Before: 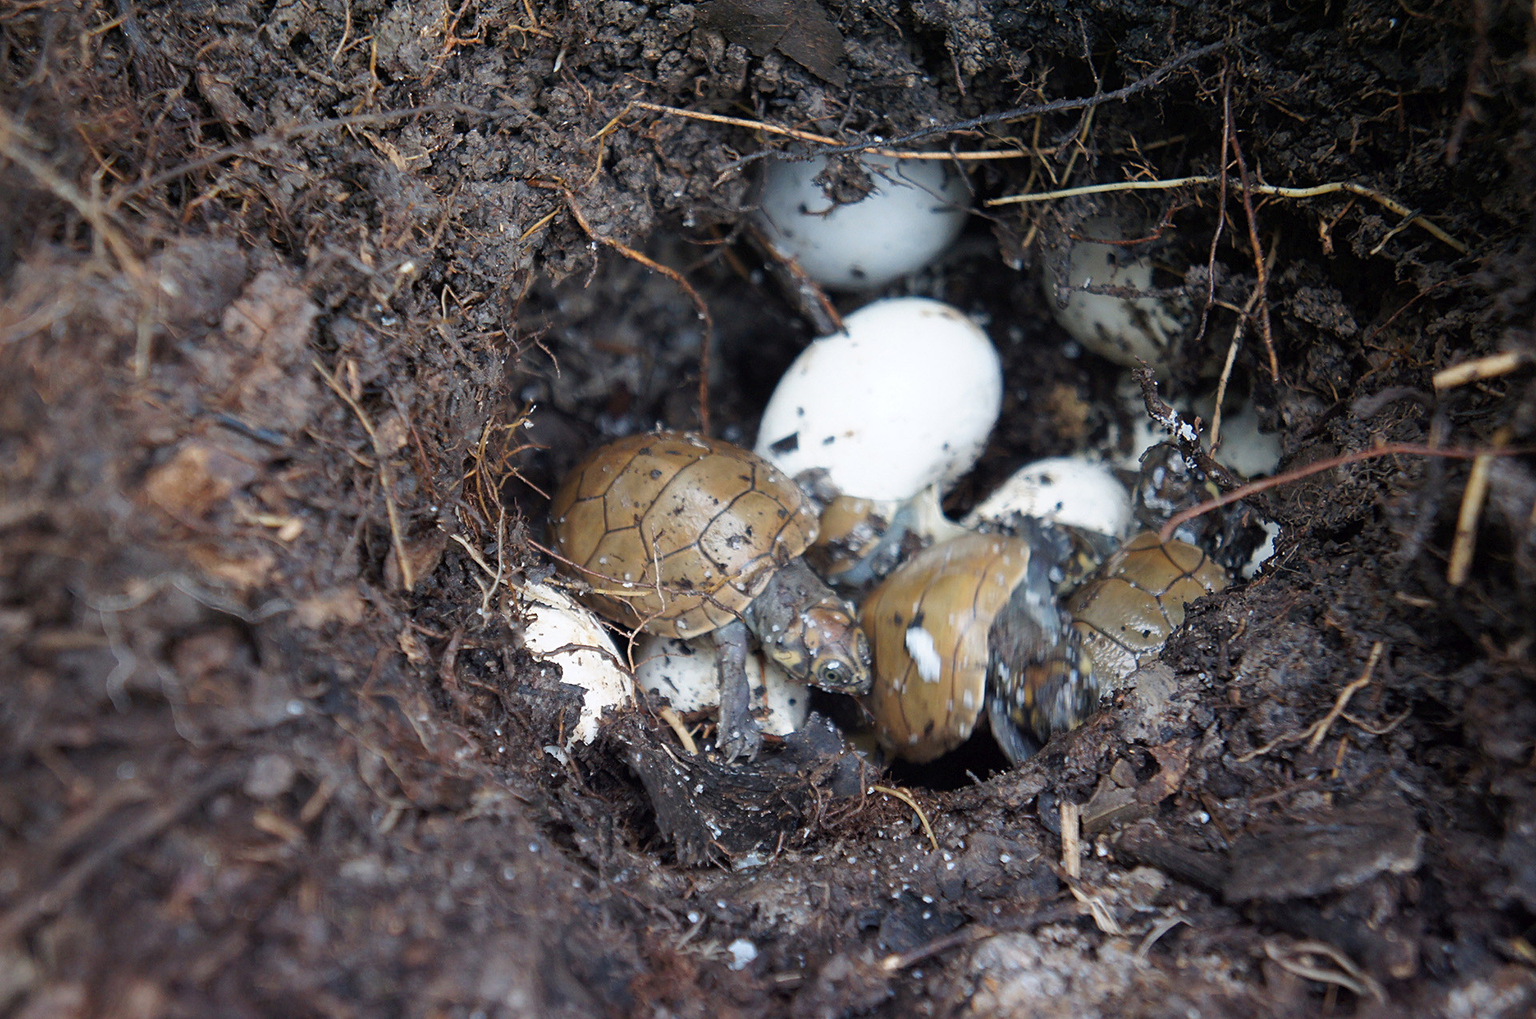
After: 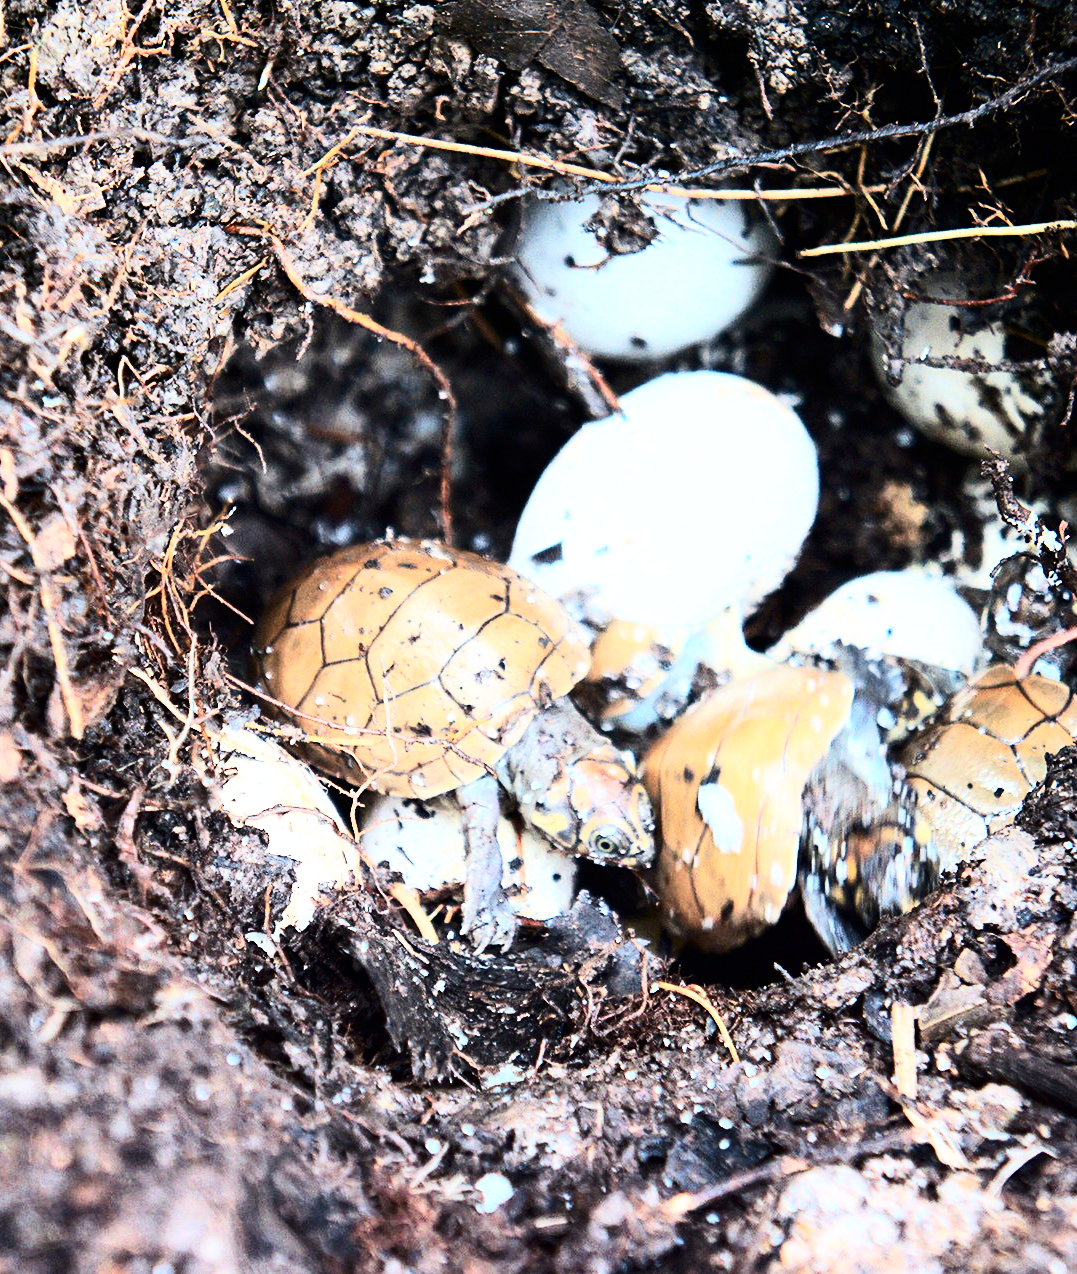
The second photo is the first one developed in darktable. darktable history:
crop and rotate: left 22.636%, right 21.256%
base curve: curves: ch0 [(0, 0) (0.007, 0.004) (0.027, 0.03) (0.046, 0.07) (0.207, 0.54) (0.442, 0.872) (0.673, 0.972) (1, 1)]
color zones: curves: ch1 [(0.235, 0.558) (0.75, 0.5)]; ch2 [(0.25, 0.462) (0.749, 0.457)]
exposure: exposure 0.3 EV, compensate highlight preservation false
contrast brightness saturation: contrast 0.297
